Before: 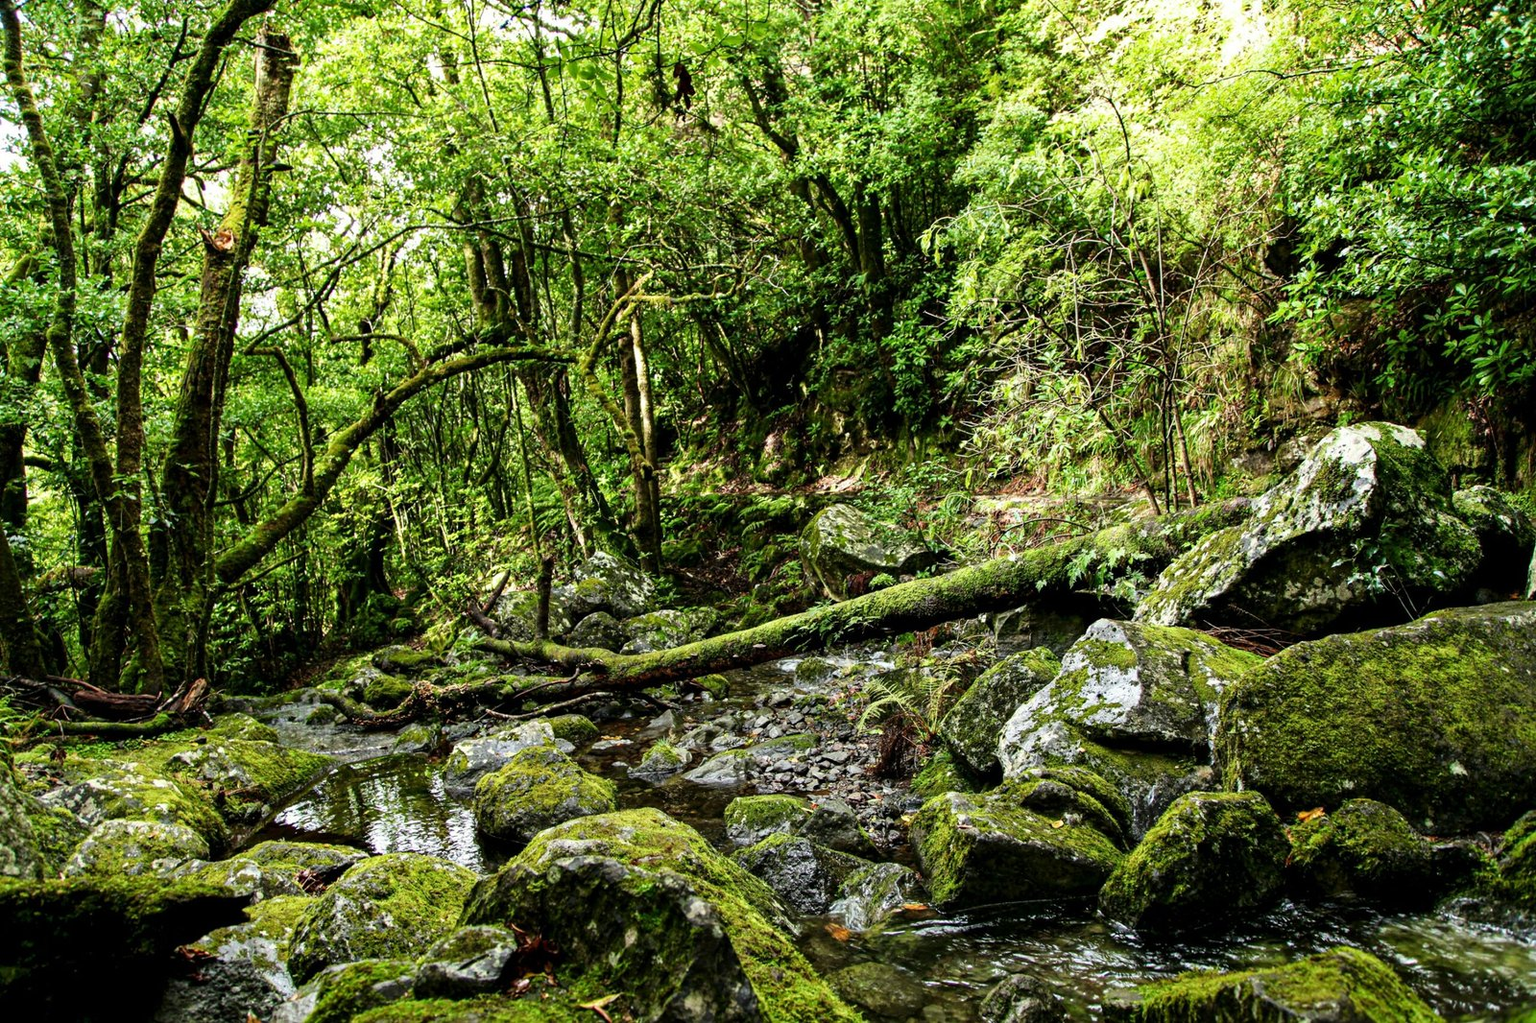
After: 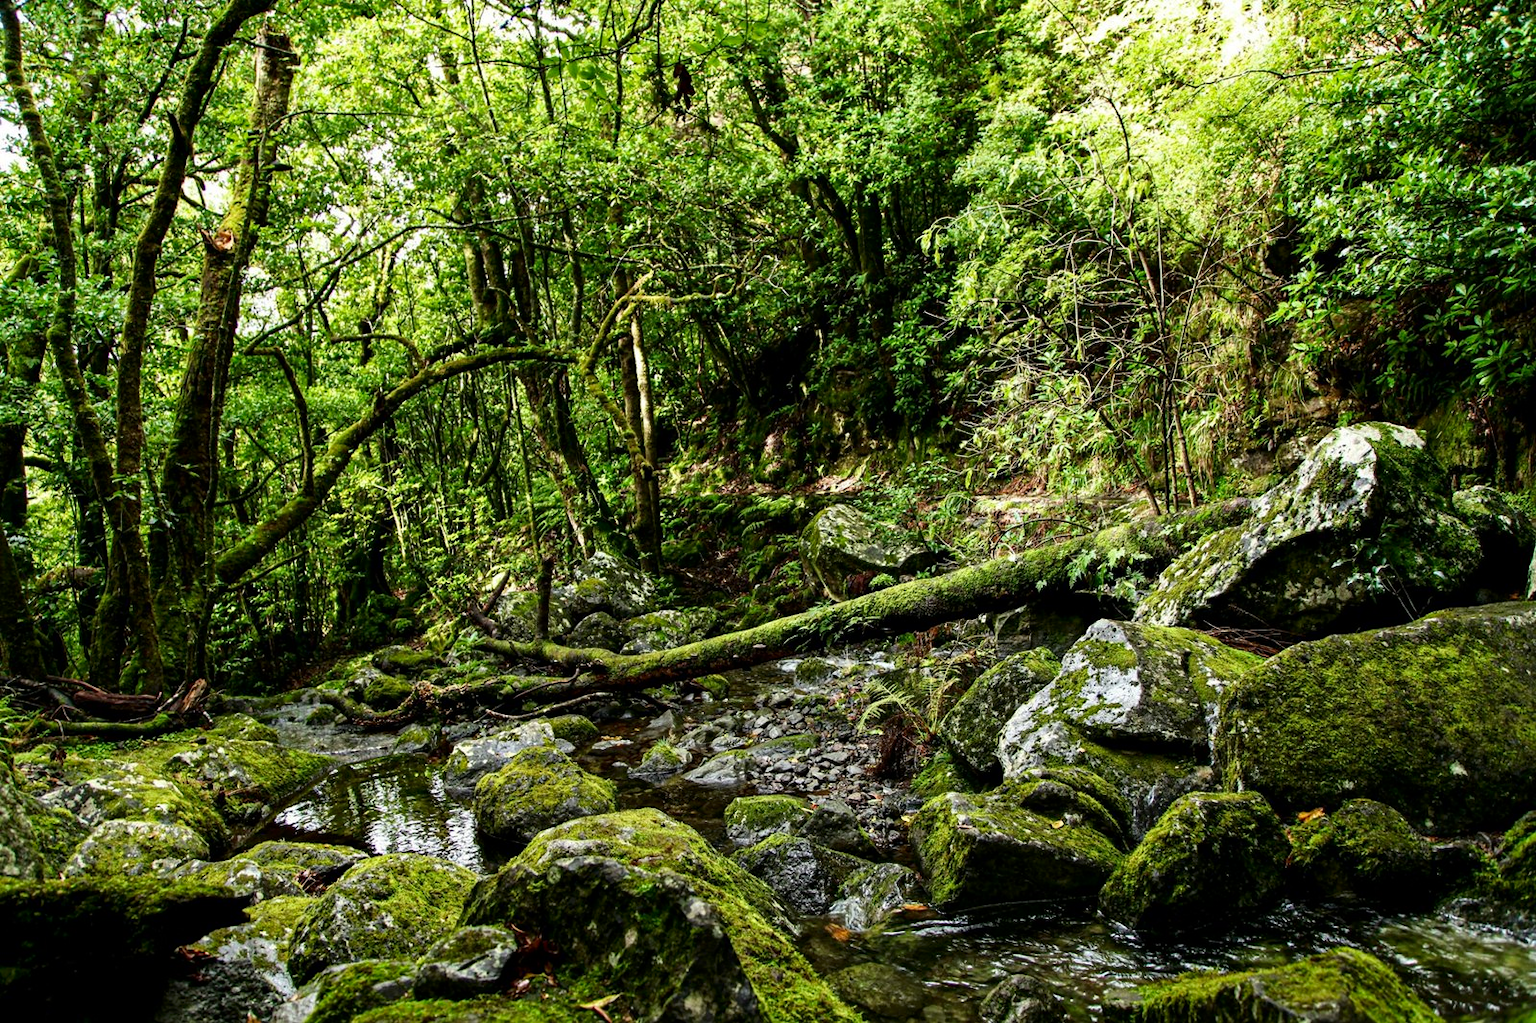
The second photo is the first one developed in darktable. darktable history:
contrast brightness saturation: brightness -0.09
levels: mode automatic, black 0.023%, white 99.97%, levels [0.062, 0.494, 0.925]
